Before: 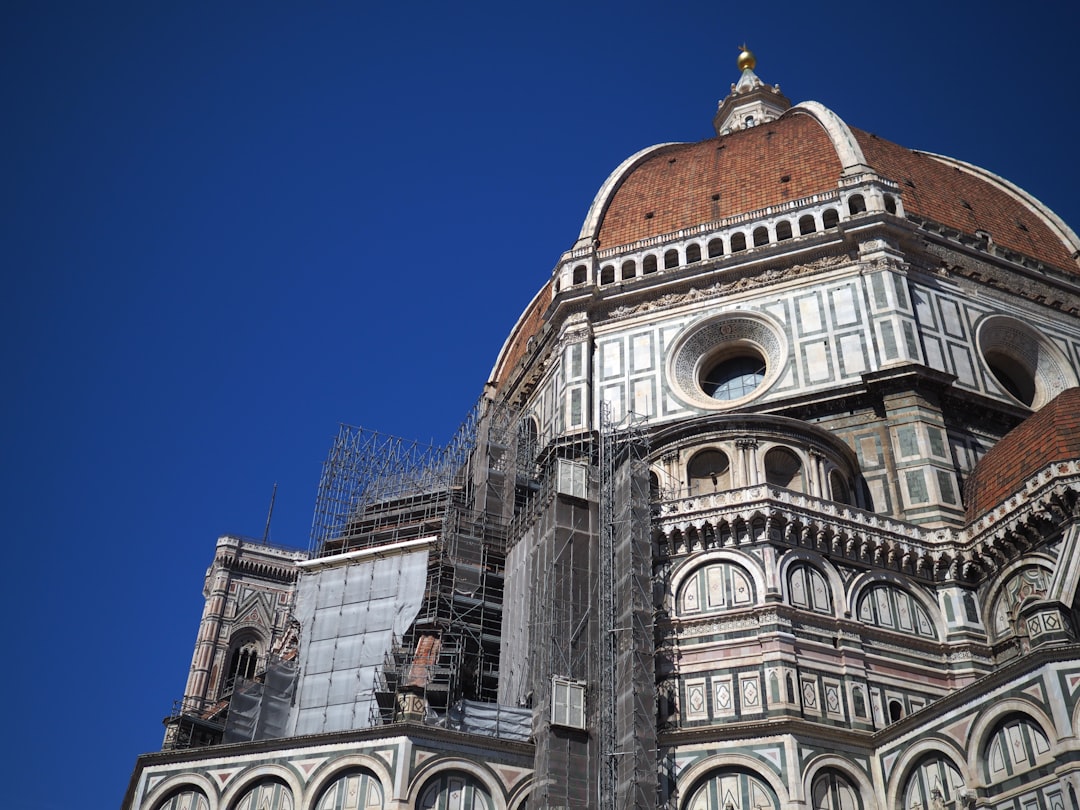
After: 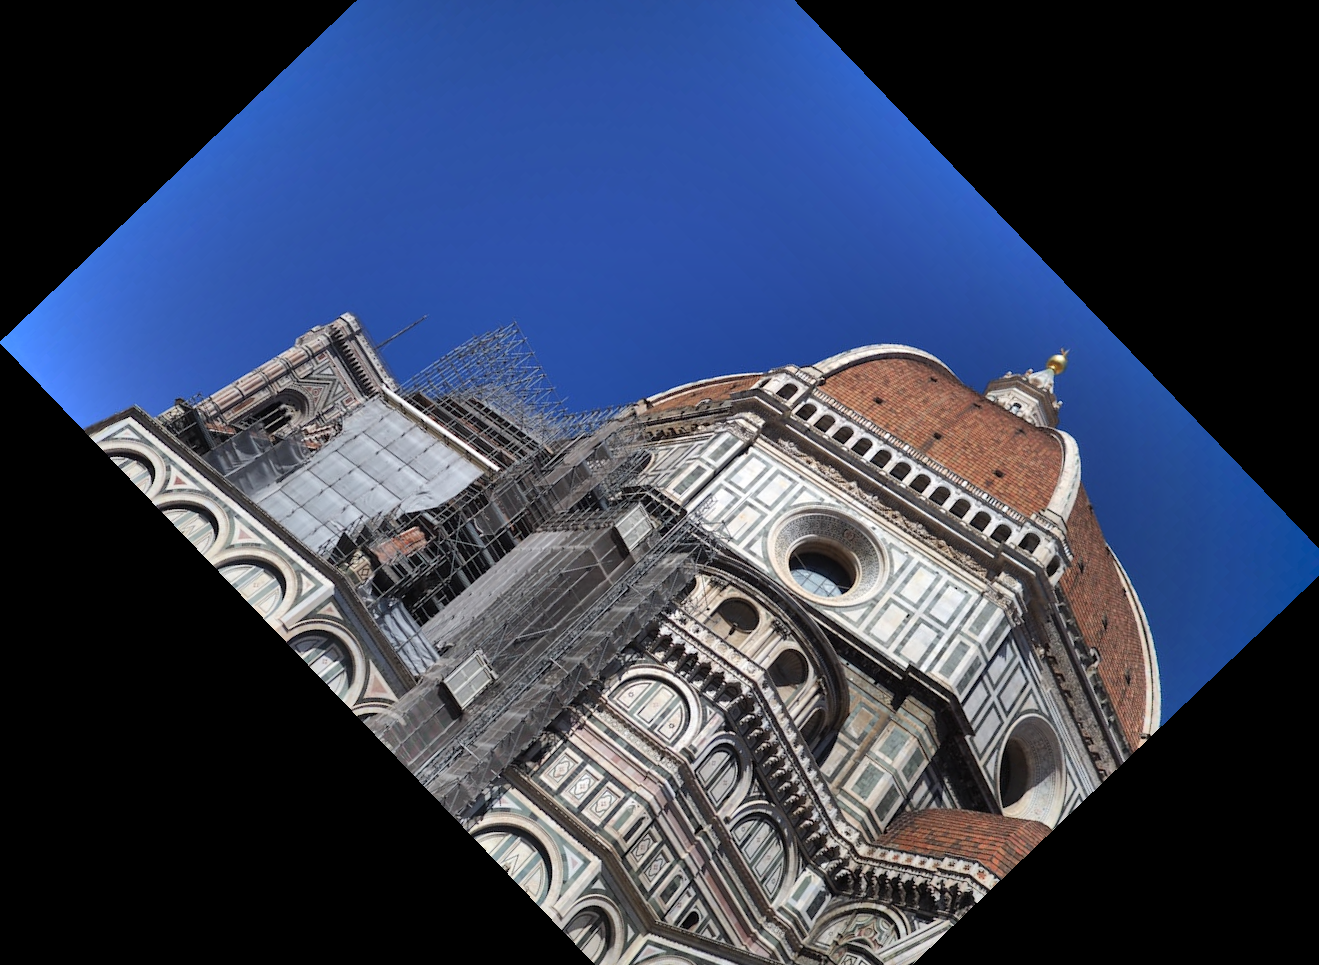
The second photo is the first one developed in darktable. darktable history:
crop and rotate: angle -46.26°, top 16.234%, right 0.912%, bottom 11.704%
shadows and highlights: shadows 60, soften with gaussian
